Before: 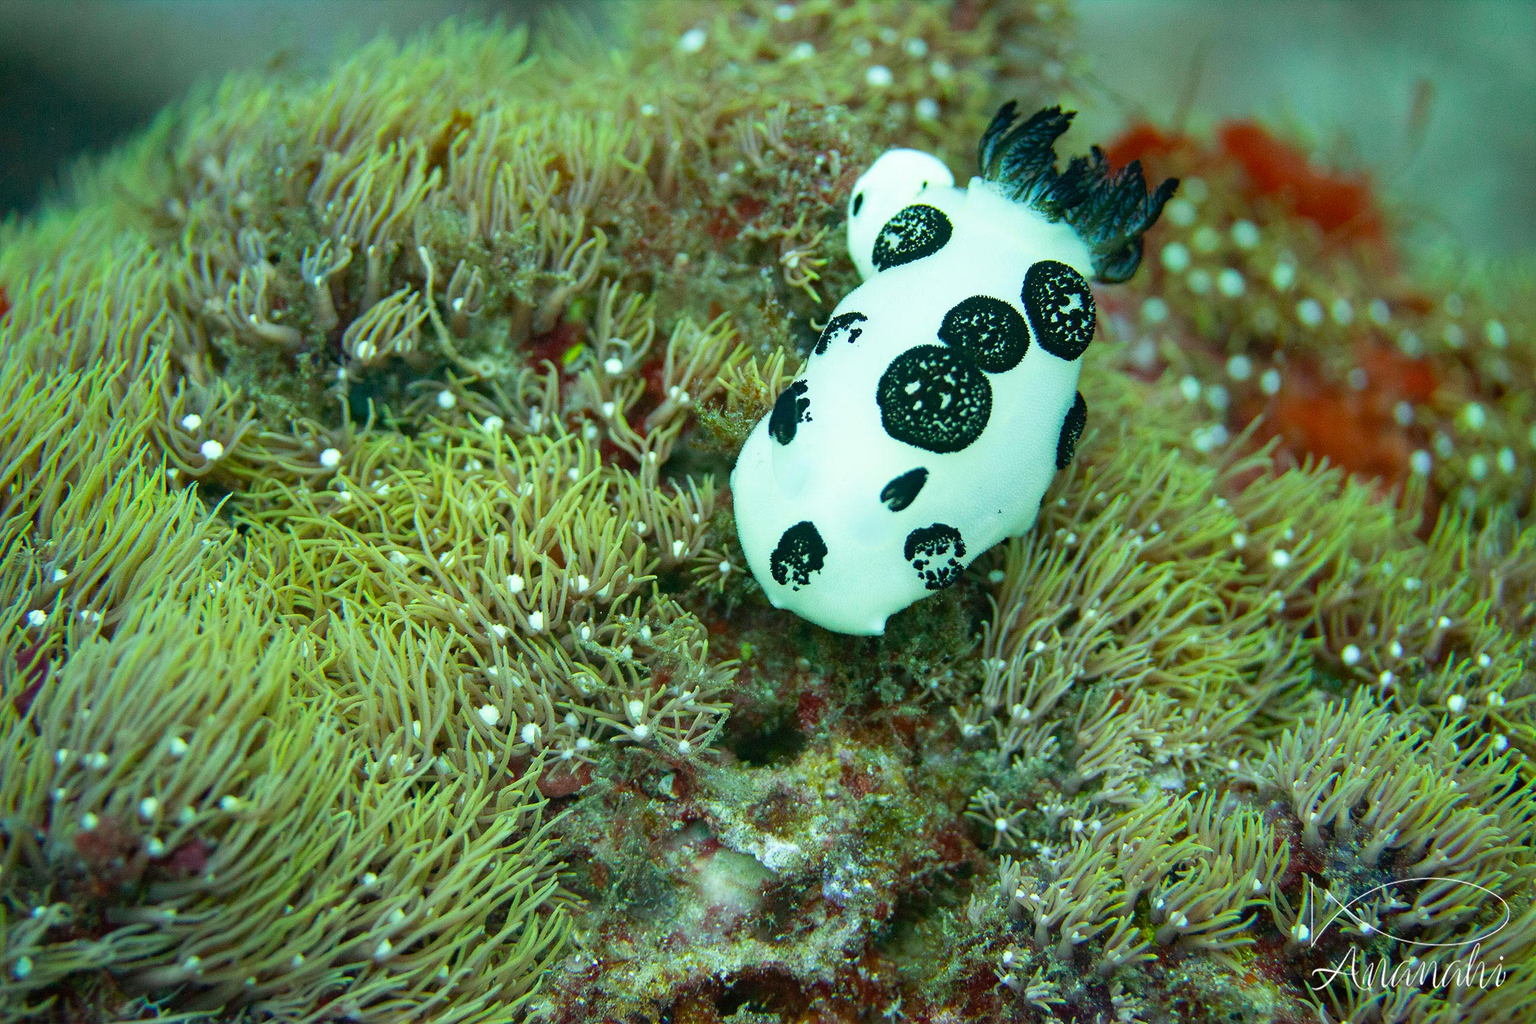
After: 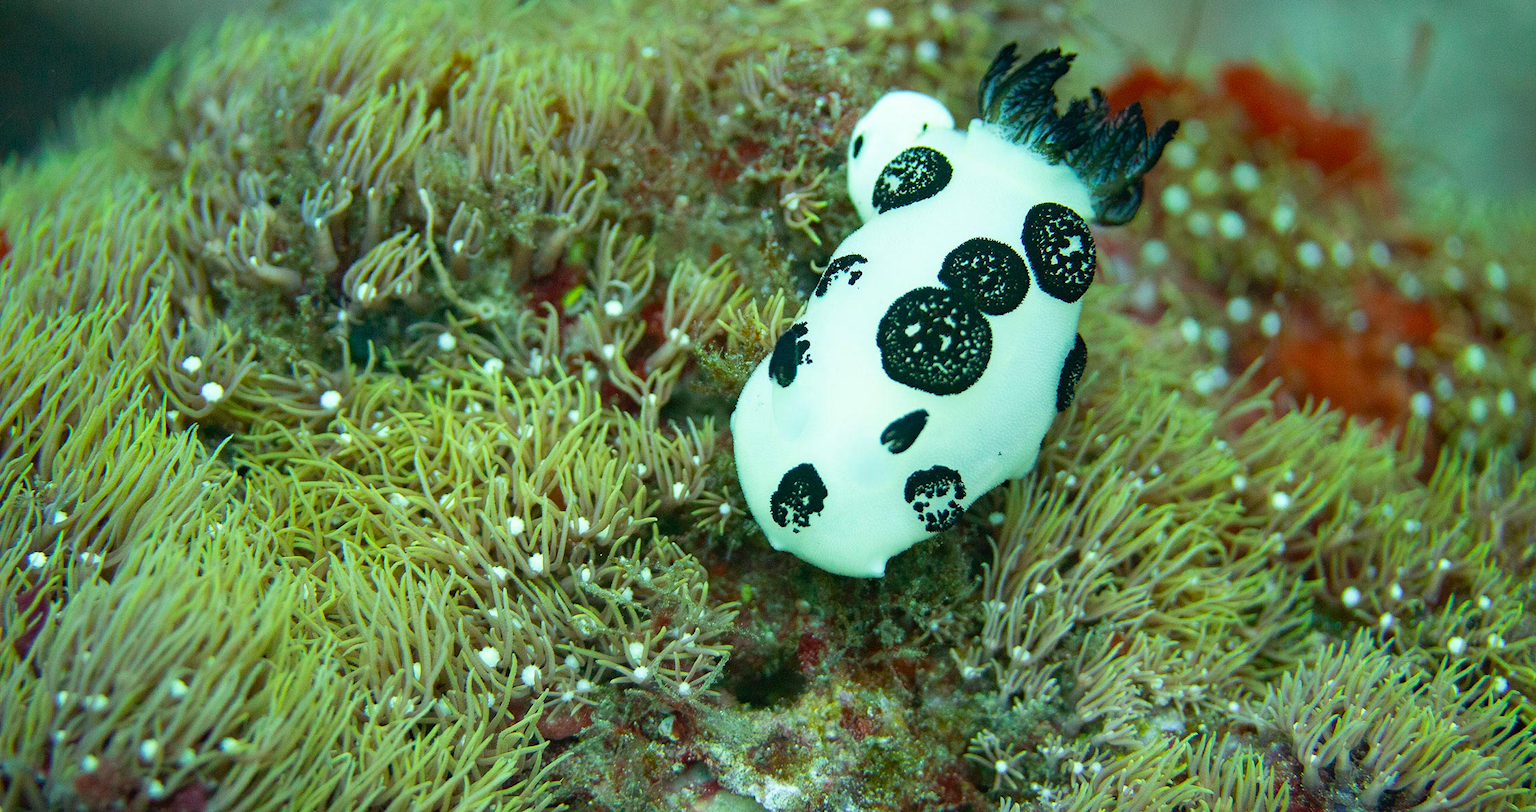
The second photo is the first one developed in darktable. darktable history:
crop and rotate: top 5.667%, bottom 14.937%
exposure: compensate highlight preservation false
